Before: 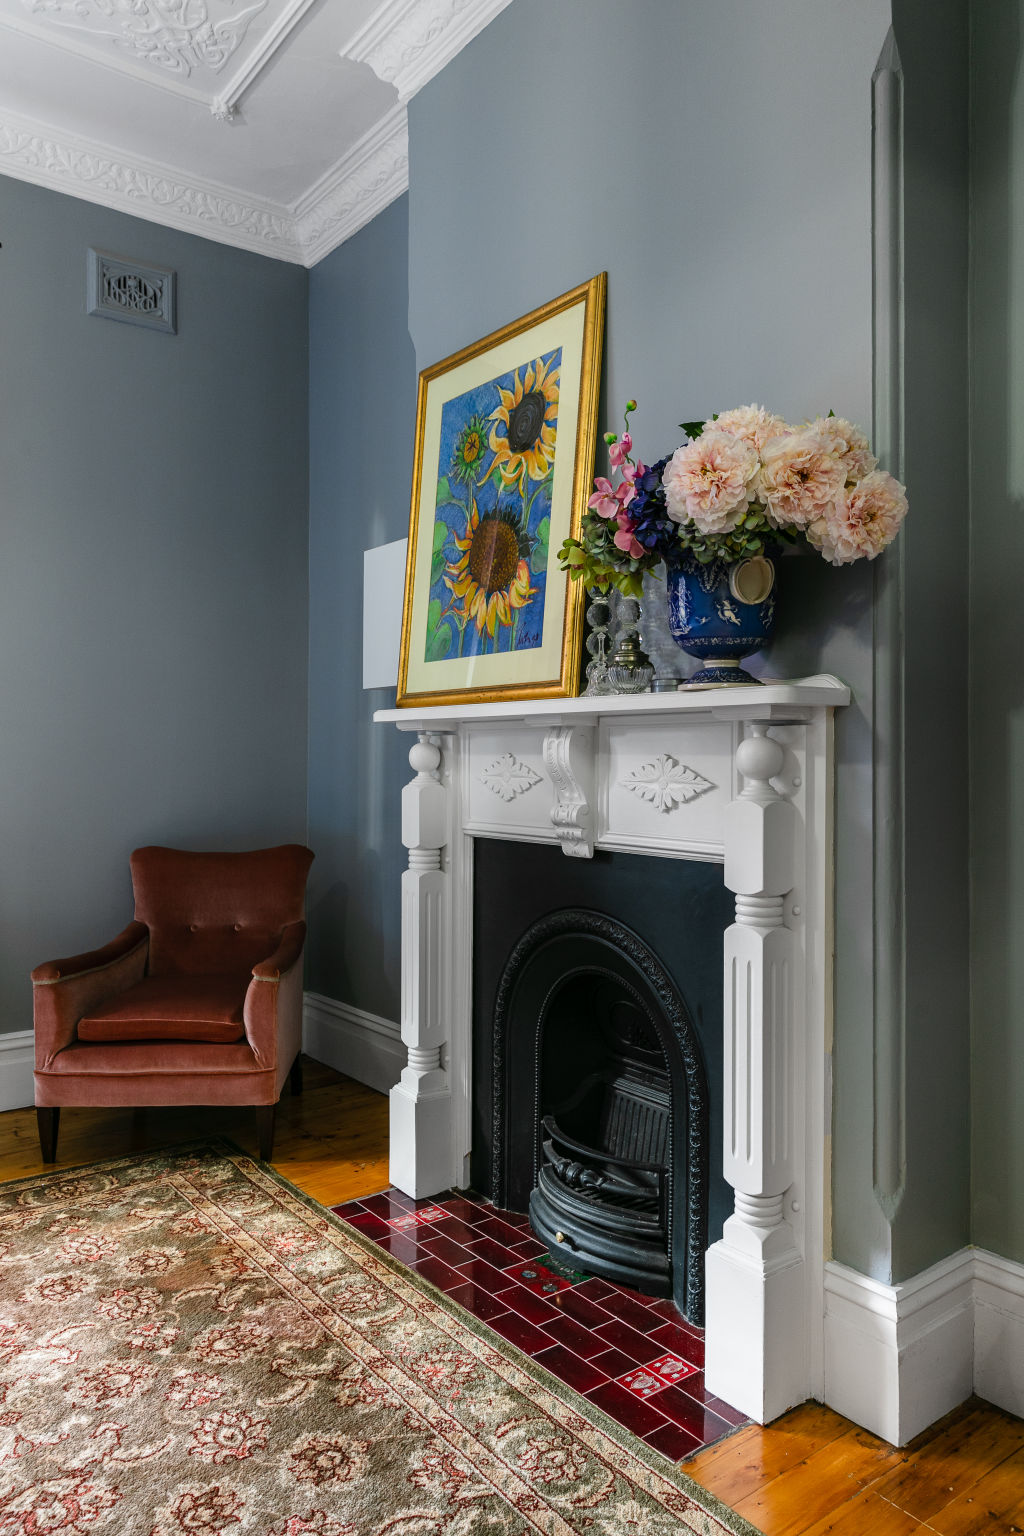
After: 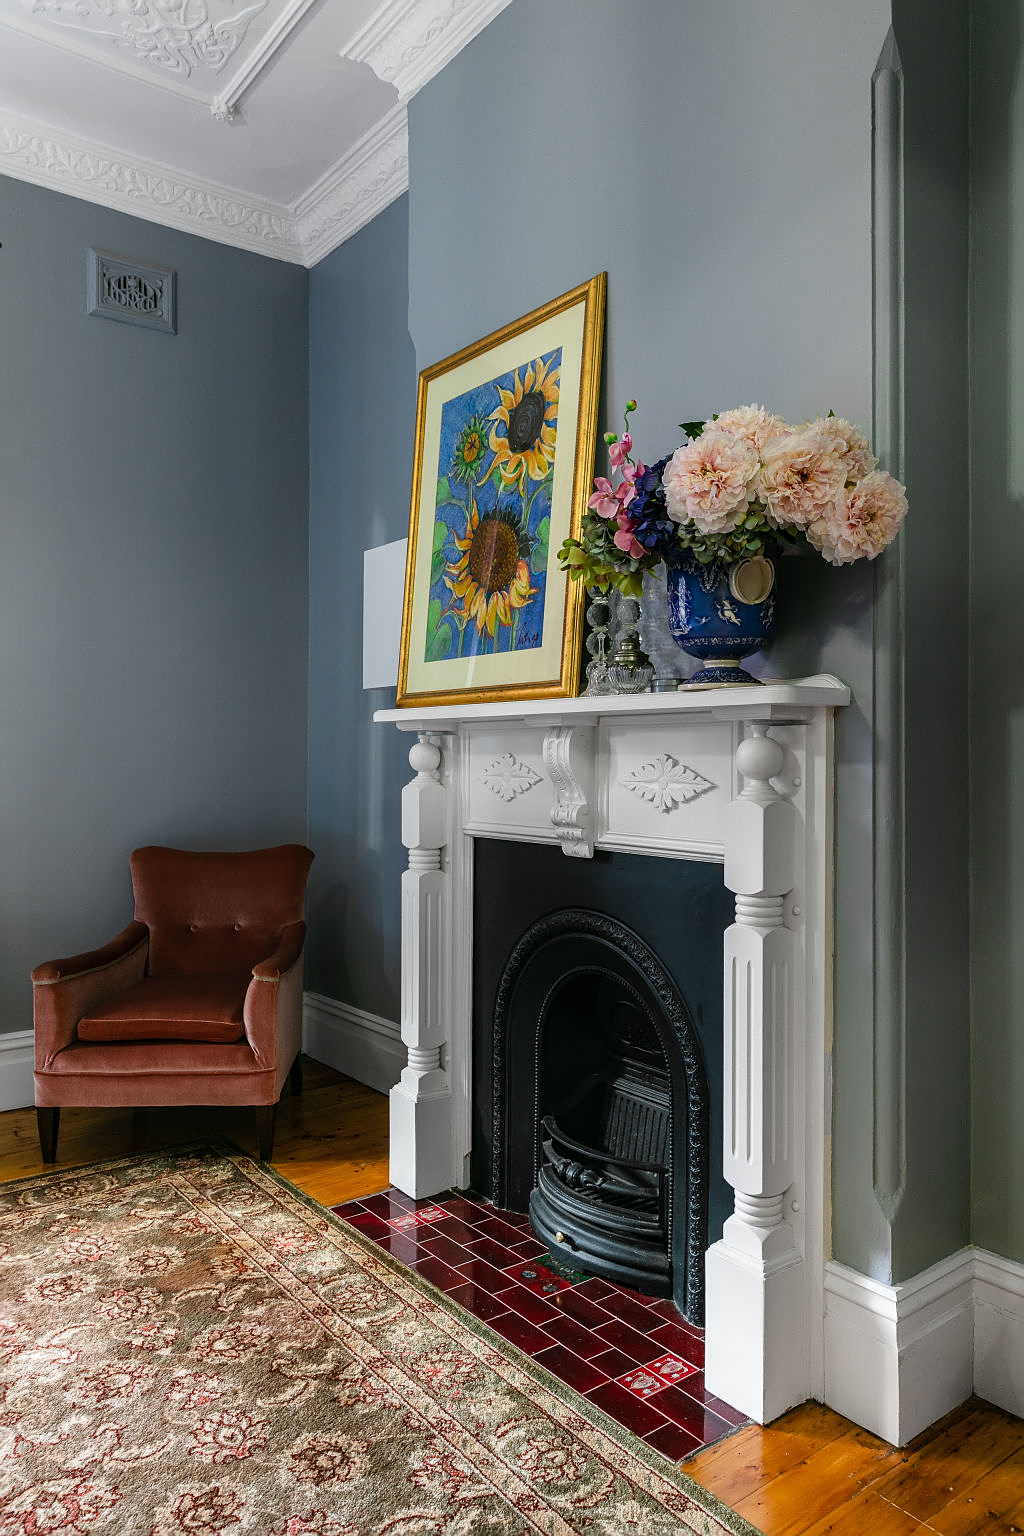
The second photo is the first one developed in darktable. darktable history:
sharpen: radius 1.265, amount 0.302, threshold 0.109
